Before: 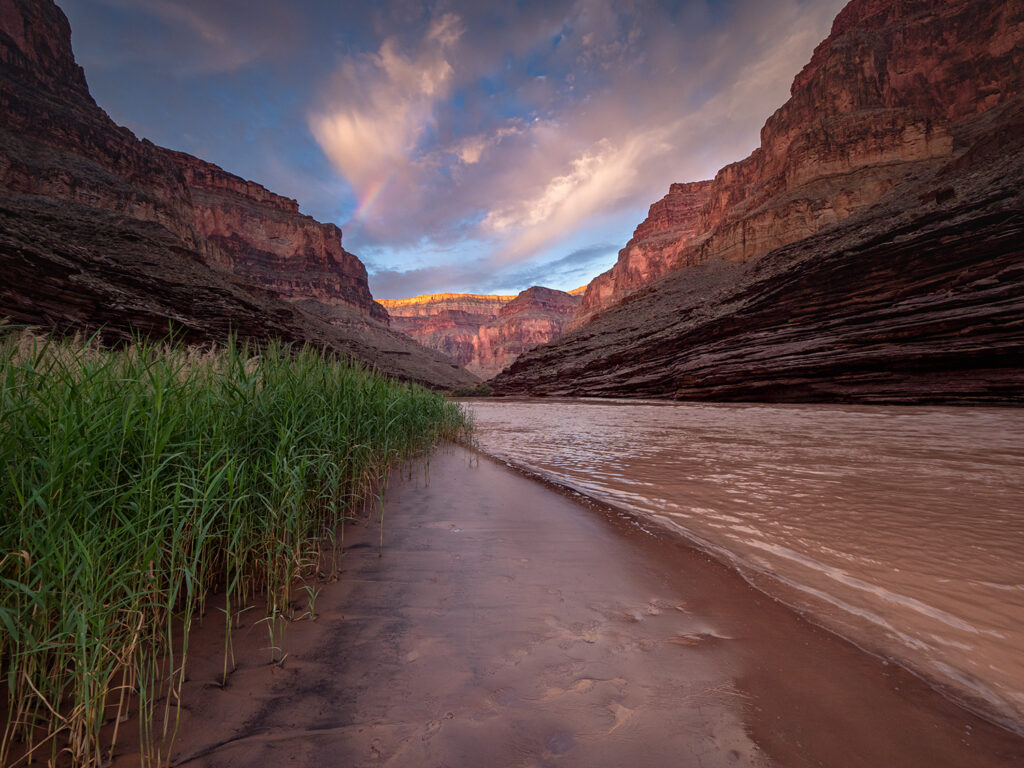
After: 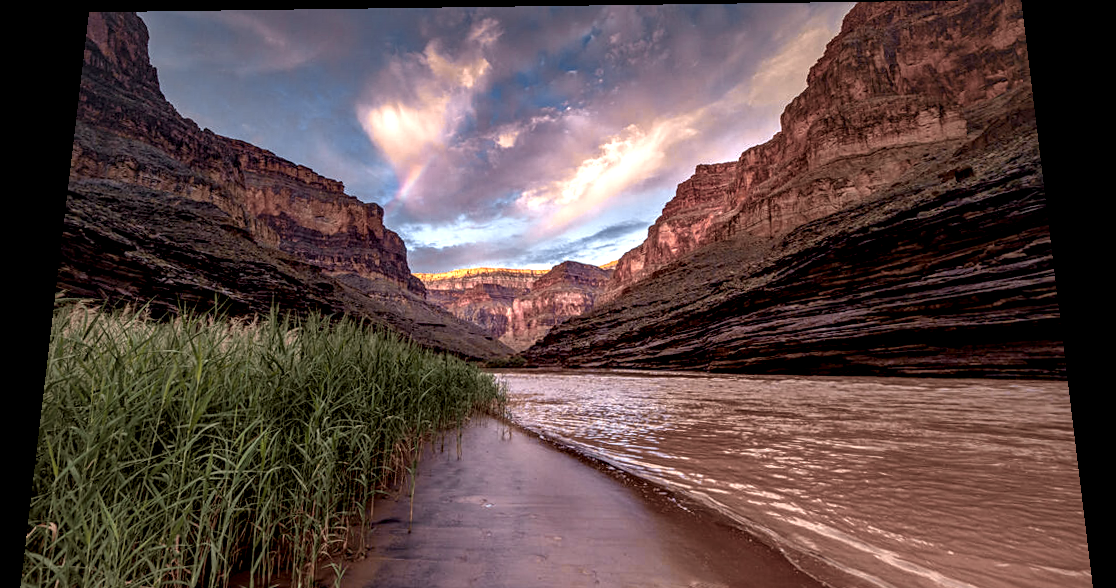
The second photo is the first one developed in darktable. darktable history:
rotate and perspective: rotation 0.128°, lens shift (vertical) -0.181, lens shift (horizontal) -0.044, shear 0.001, automatic cropping off
local contrast: highlights 20%, detail 197%
sharpen: amount 0.2
tone curve: curves: ch0 [(0, 0) (0.15, 0.17) (0.452, 0.437) (0.611, 0.588) (0.751, 0.749) (1, 1)]; ch1 [(0, 0) (0.325, 0.327) (0.412, 0.45) (0.453, 0.484) (0.5, 0.501) (0.541, 0.55) (0.617, 0.612) (0.695, 0.697) (1, 1)]; ch2 [(0, 0) (0.386, 0.397) (0.452, 0.459) (0.505, 0.498) (0.524, 0.547) (0.574, 0.566) (0.633, 0.641) (1, 1)], color space Lab, independent channels, preserve colors none
crop: bottom 24.988%
